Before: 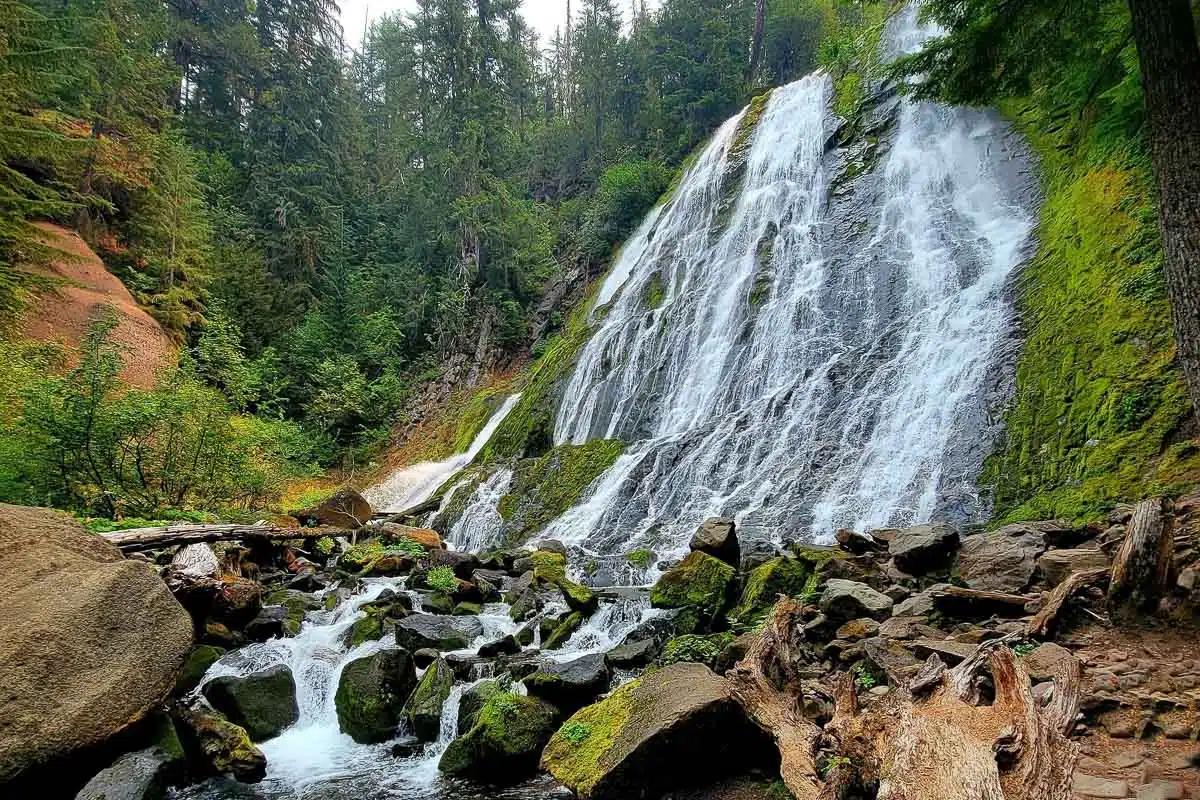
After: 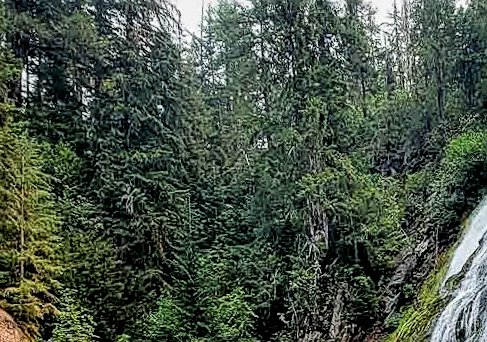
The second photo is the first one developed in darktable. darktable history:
local contrast: detail 150%
crop and rotate: left 10.817%, top 0.062%, right 47.194%, bottom 53.626%
rotate and perspective: rotation -3°, crop left 0.031, crop right 0.968, crop top 0.07, crop bottom 0.93
sharpen: on, module defaults
exposure: compensate highlight preservation false
shadows and highlights: shadows 19.13, highlights -83.41, soften with gaussian
filmic rgb: black relative exposure -5 EV, hardness 2.88, contrast 1.2, highlights saturation mix -30%
